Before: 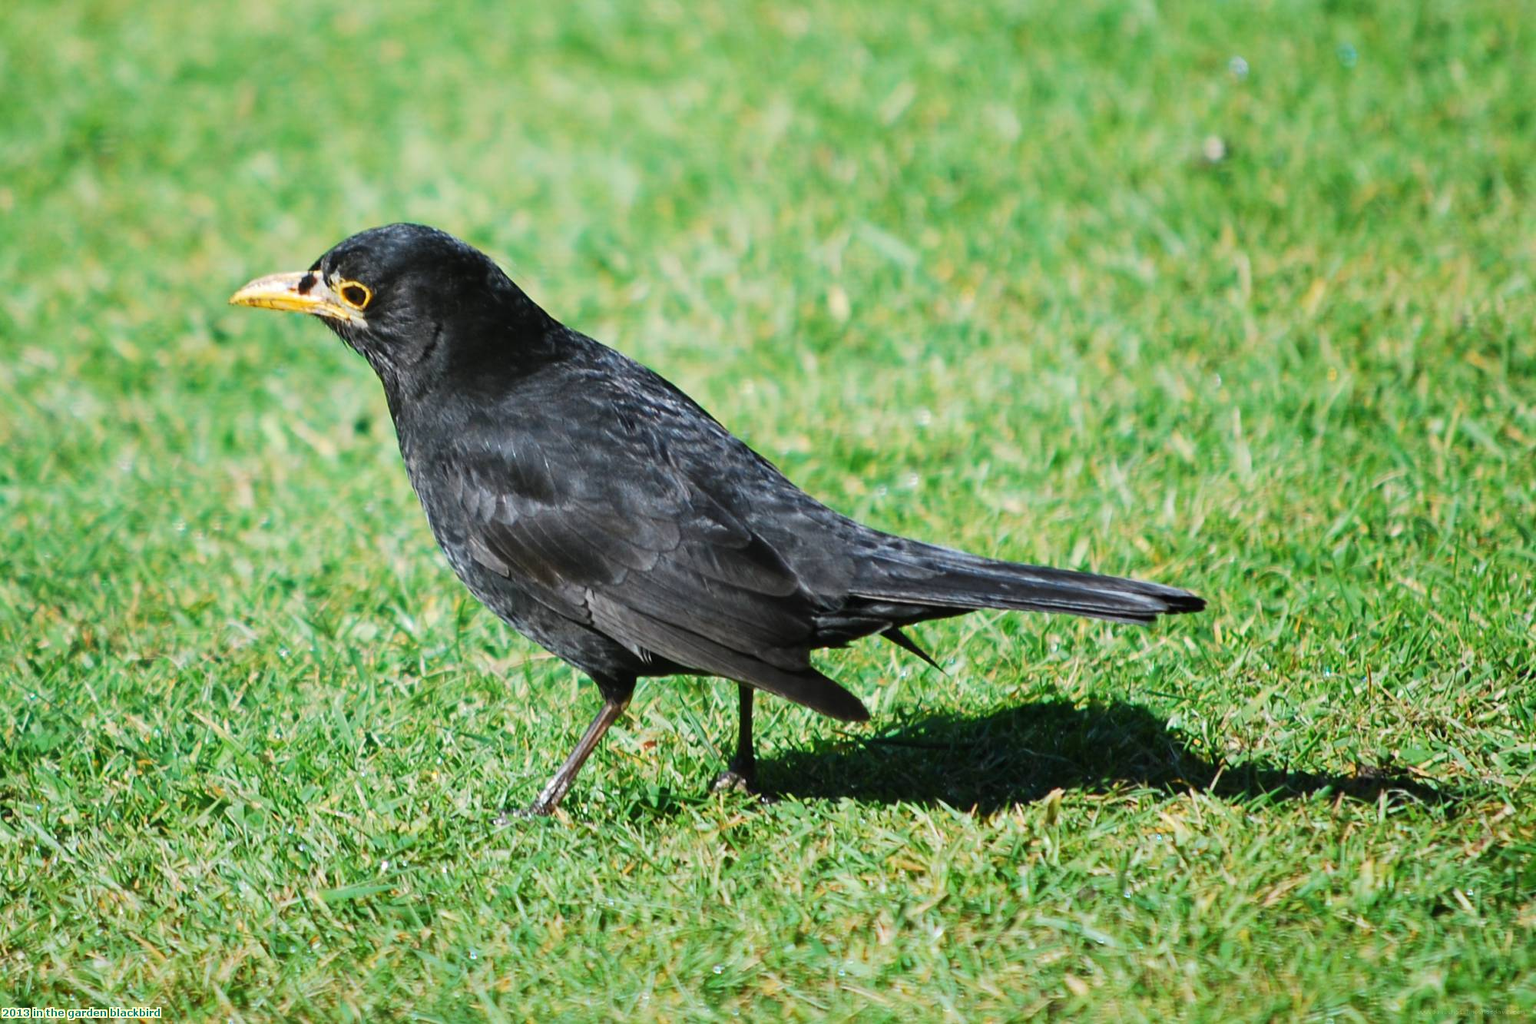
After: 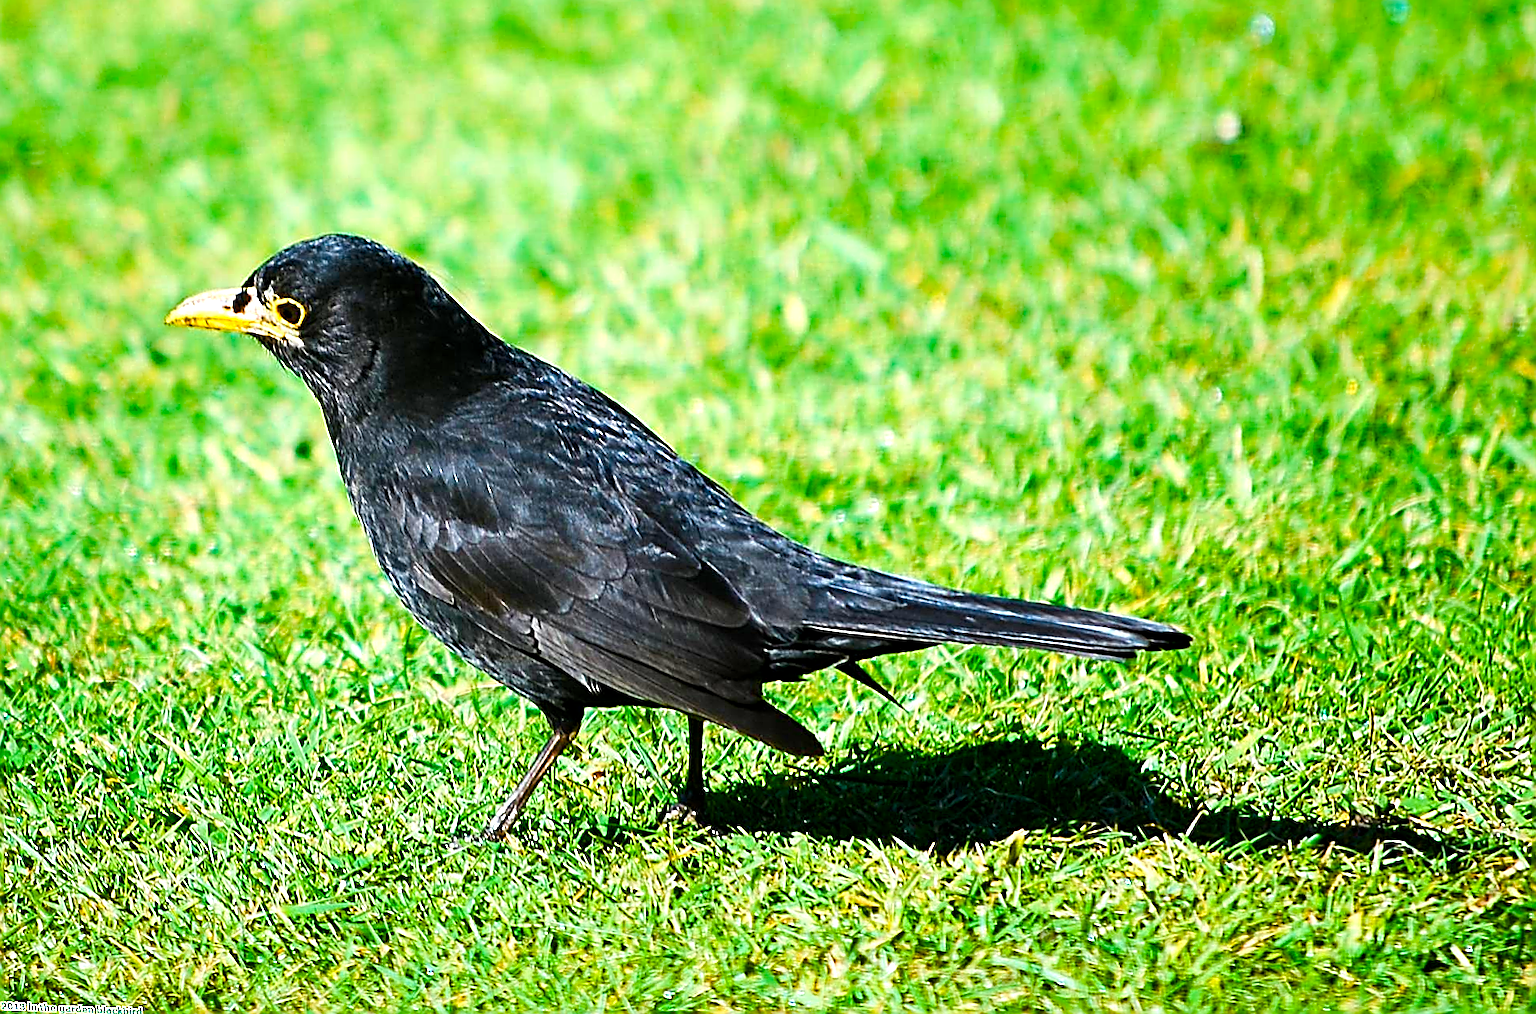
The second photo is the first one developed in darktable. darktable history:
rotate and perspective: rotation 0.062°, lens shift (vertical) 0.115, lens shift (horizontal) -0.133, crop left 0.047, crop right 0.94, crop top 0.061, crop bottom 0.94
color balance rgb: global offset › luminance -0.37%, perceptual saturation grading › highlights -17.77%, perceptual saturation grading › mid-tones 33.1%, perceptual saturation grading › shadows 50.52%, perceptual brilliance grading › highlights 20%, perceptual brilliance grading › mid-tones 20%, perceptual brilliance grading › shadows -20%, global vibrance 50%
sharpen: amount 2
